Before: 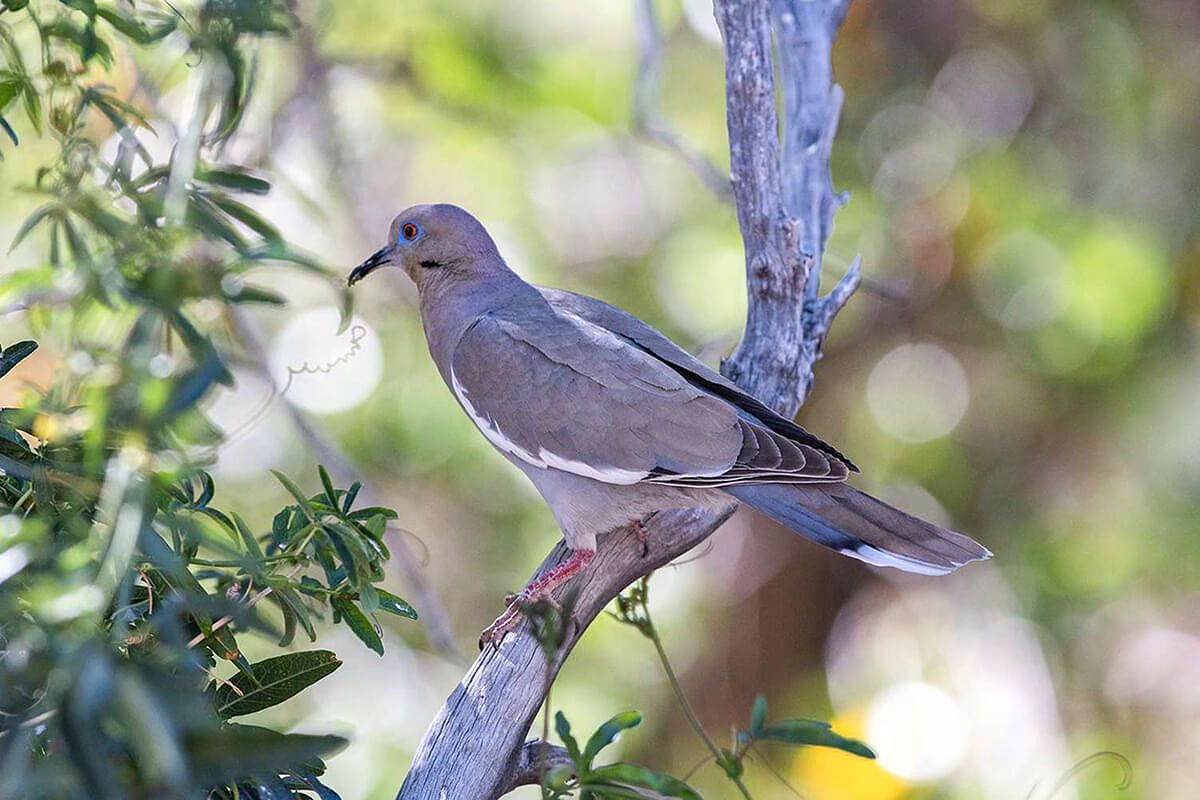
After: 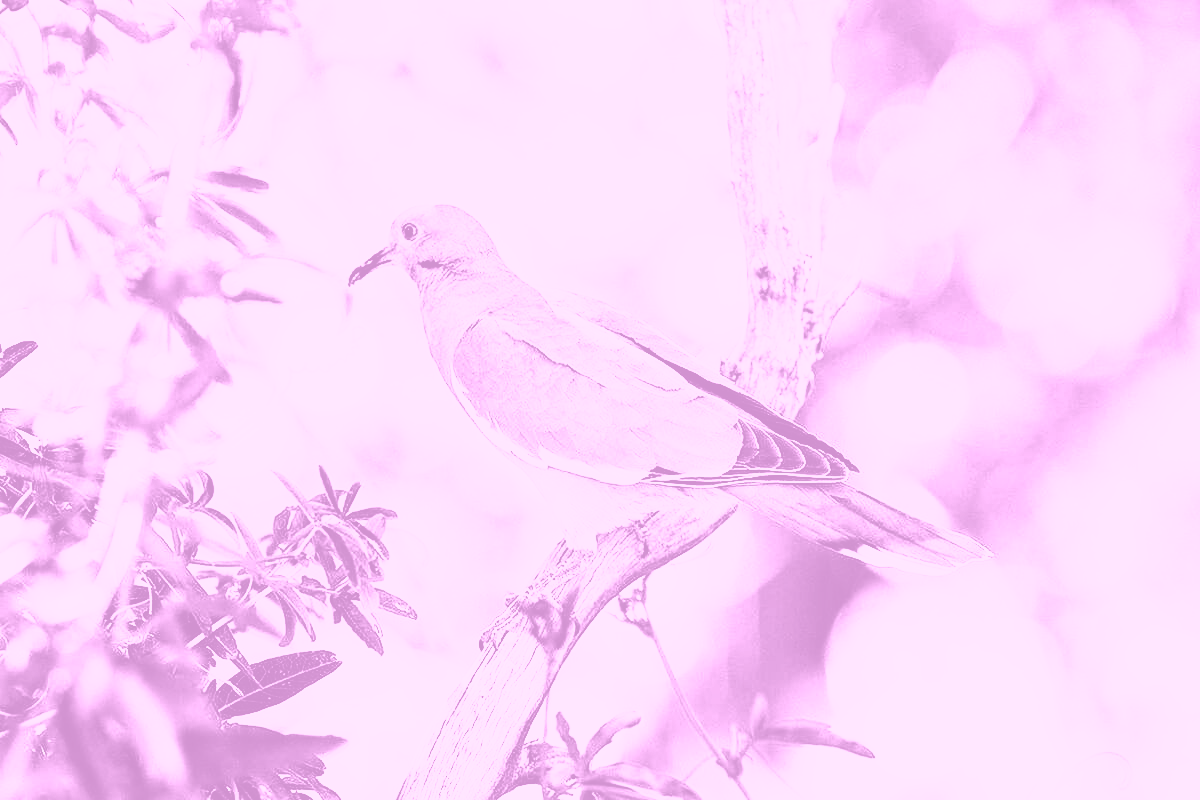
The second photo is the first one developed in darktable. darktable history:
colorize: hue 331.2°, saturation 75%, source mix 30.28%, lightness 70.52%, version 1
color calibration: output gray [0.267, 0.423, 0.261, 0], illuminant same as pipeline (D50), adaptation none (bypass)
tone equalizer: -8 EV -1.08 EV, -7 EV -1.01 EV, -6 EV -0.867 EV, -5 EV -0.578 EV, -3 EV 0.578 EV, -2 EV 0.867 EV, -1 EV 1.01 EV, +0 EV 1.08 EV, edges refinement/feathering 500, mask exposure compensation -1.57 EV, preserve details no
rgb curve: curves: ch0 [(0, 0) (0.21, 0.15) (0.24, 0.21) (0.5, 0.75) (0.75, 0.96) (0.89, 0.99) (1, 1)]; ch1 [(0, 0.02) (0.21, 0.13) (0.25, 0.2) (0.5, 0.67) (0.75, 0.9) (0.89, 0.97) (1, 1)]; ch2 [(0, 0.02) (0.21, 0.13) (0.25, 0.2) (0.5, 0.67) (0.75, 0.9) (0.89, 0.97) (1, 1)], compensate middle gray true
